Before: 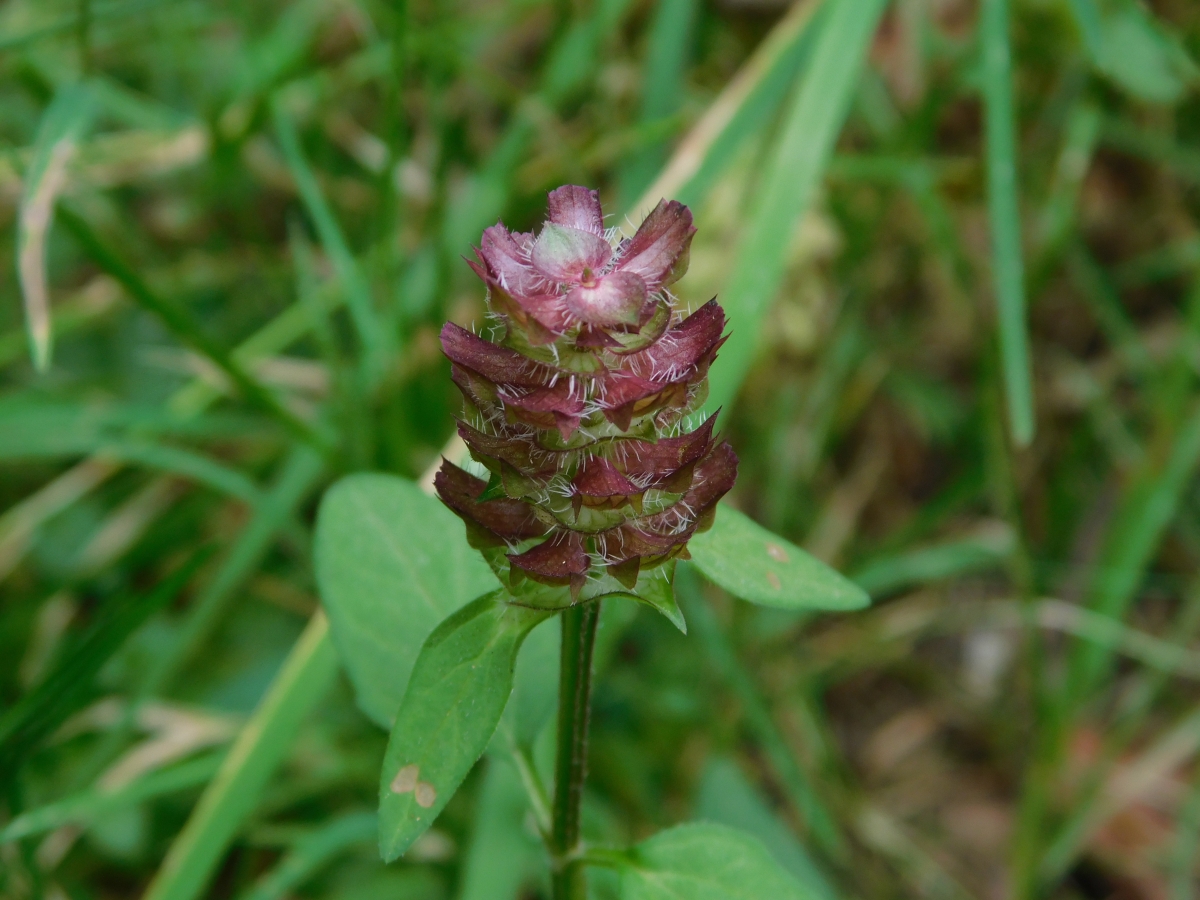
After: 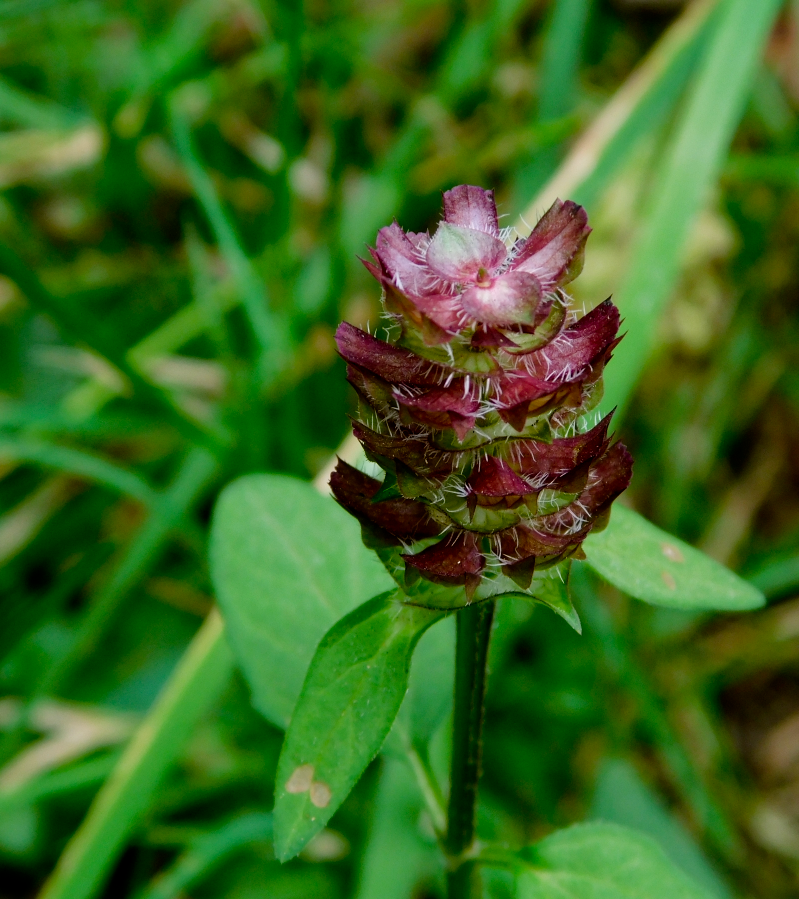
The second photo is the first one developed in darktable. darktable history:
crop and rotate: left 8.786%, right 24.548%
filmic rgb: black relative exposure -6.3 EV, white relative exposure 2.8 EV, threshold 3 EV, target black luminance 0%, hardness 4.6, latitude 67.35%, contrast 1.292, shadows ↔ highlights balance -3.5%, preserve chrominance no, color science v4 (2020), contrast in shadows soft, enable highlight reconstruction true
